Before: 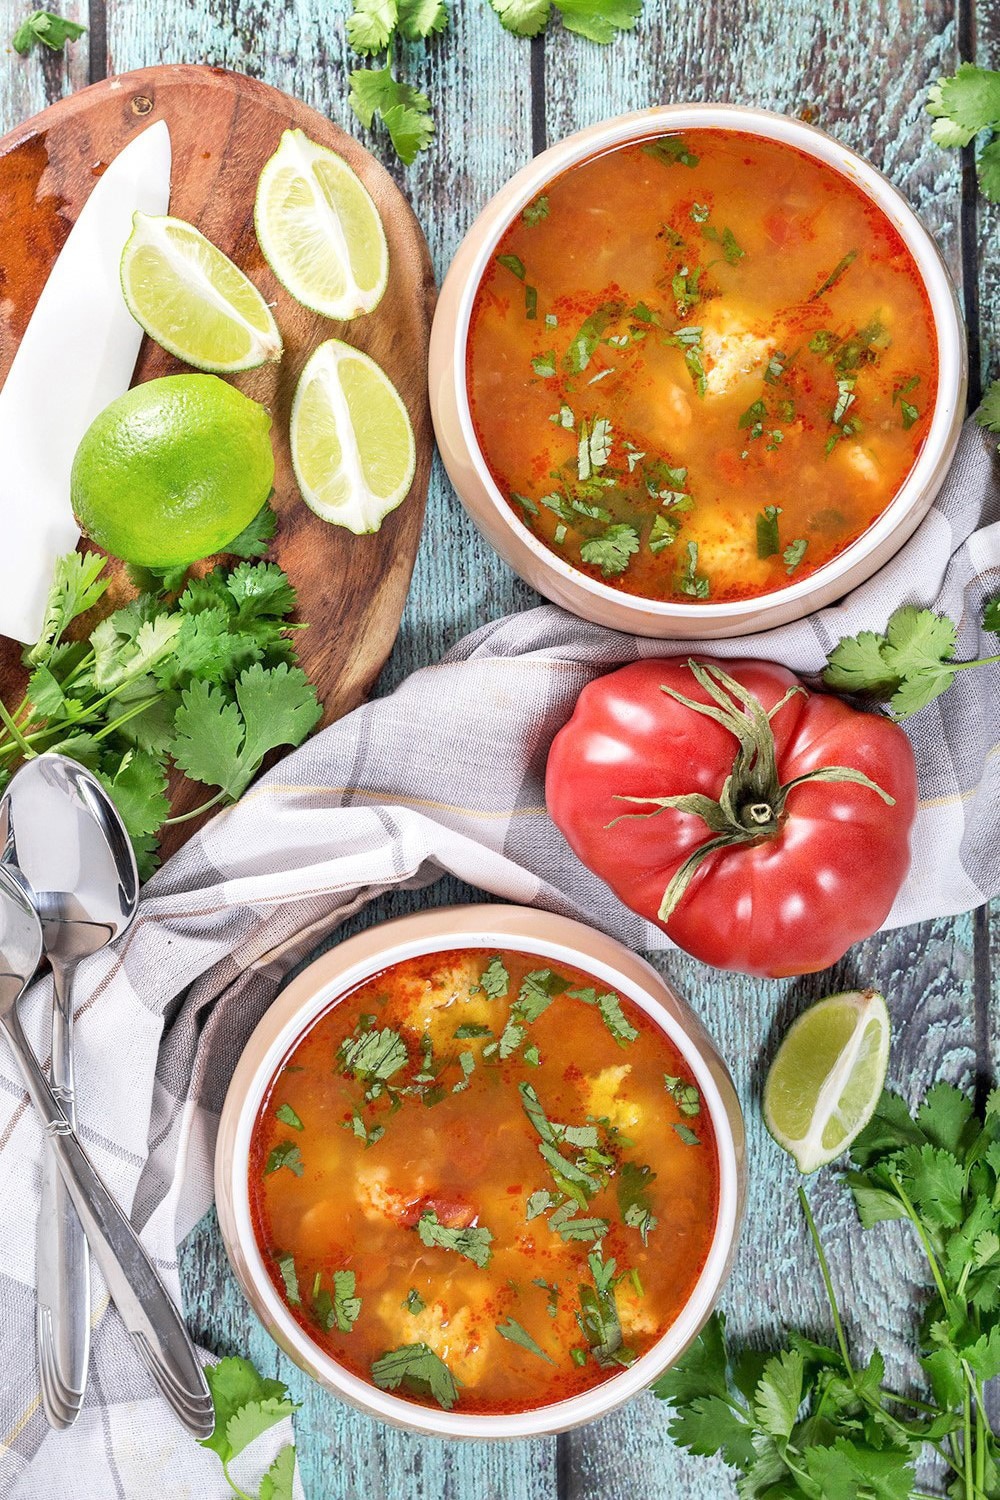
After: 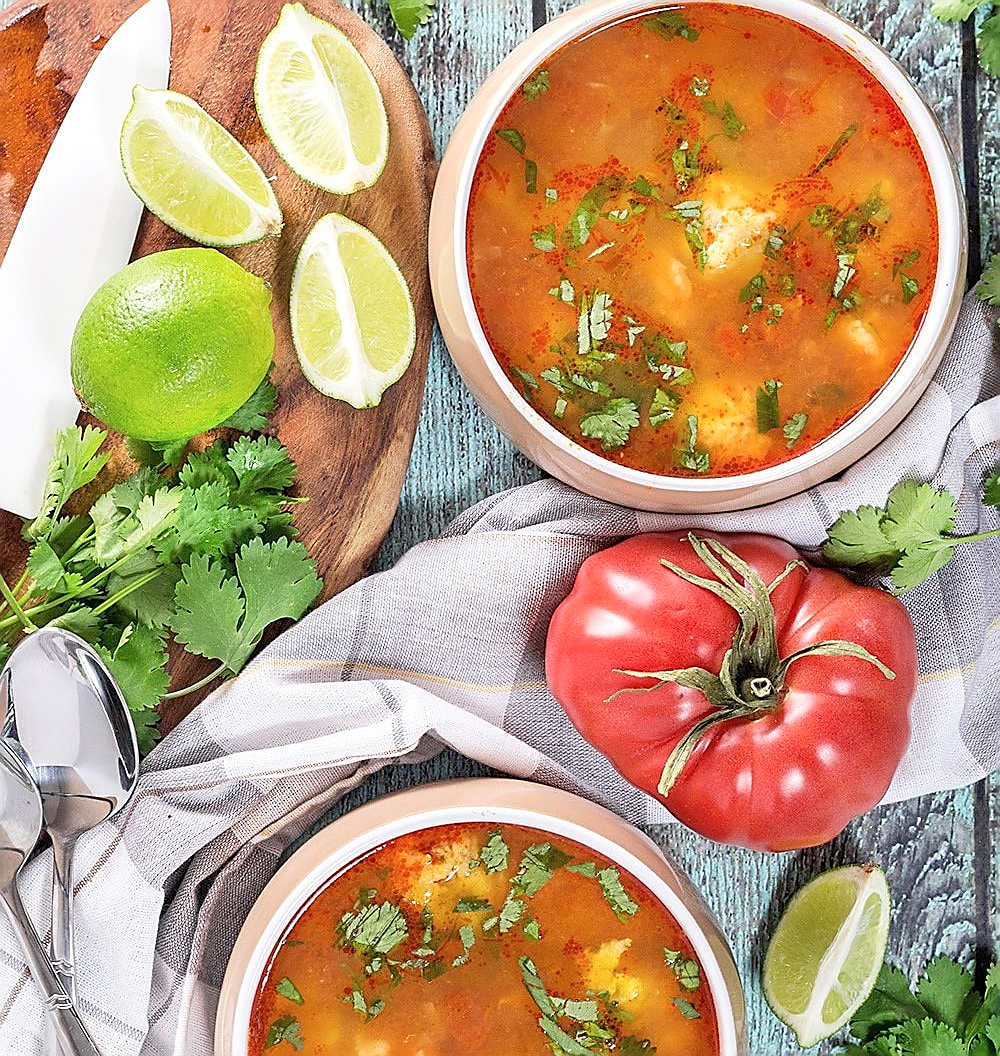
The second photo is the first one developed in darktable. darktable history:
crop and rotate: top 8.414%, bottom 21.15%
sharpen: radius 1.403, amount 1.245, threshold 0.704
contrast brightness saturation: contrast 0.051, brightness 0.055, saturation 0.008
